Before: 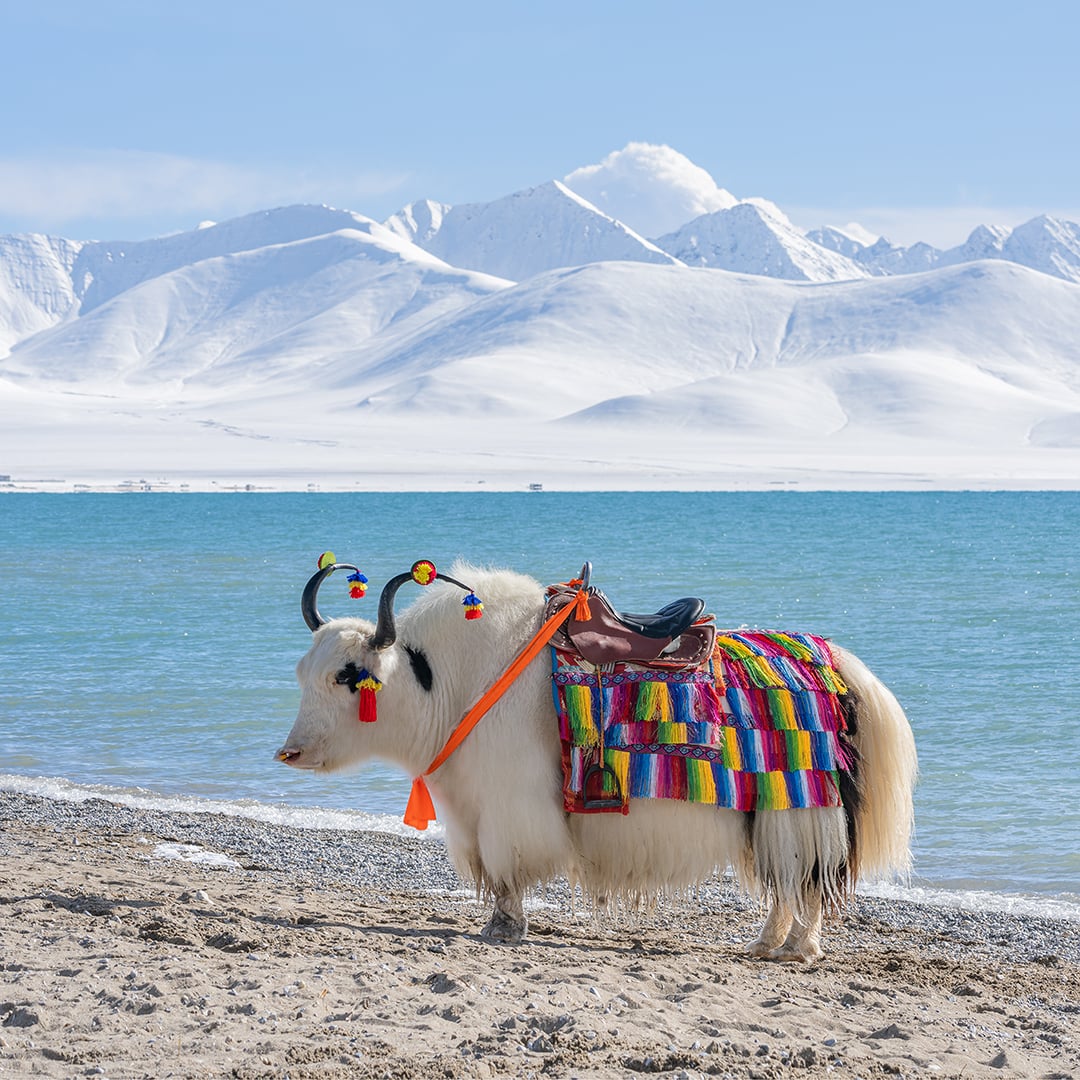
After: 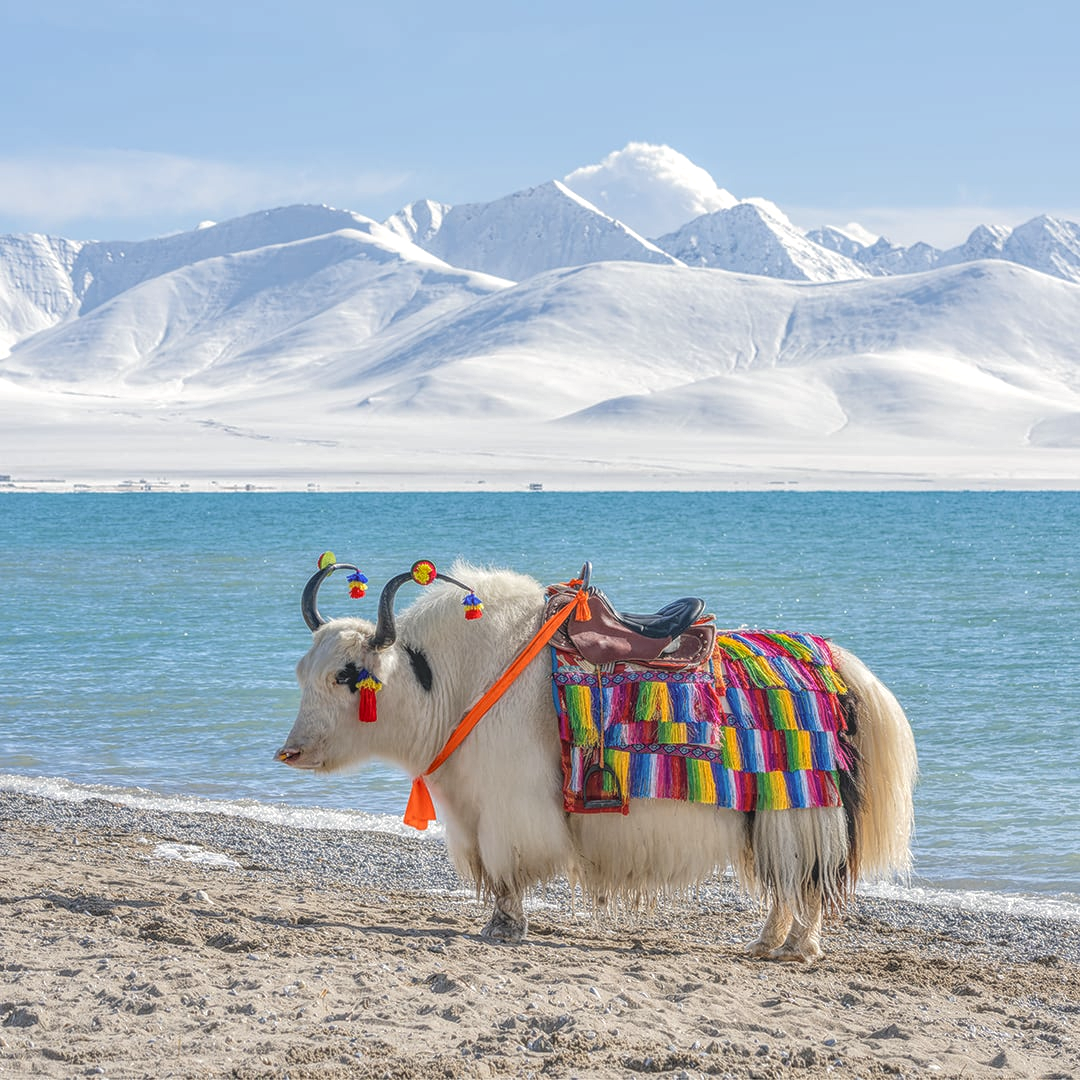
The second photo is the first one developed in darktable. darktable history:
color correction: highlights b* 3
local contrast: highlights 66%, shadows 33%, detail 166%, midtone range 0.2
